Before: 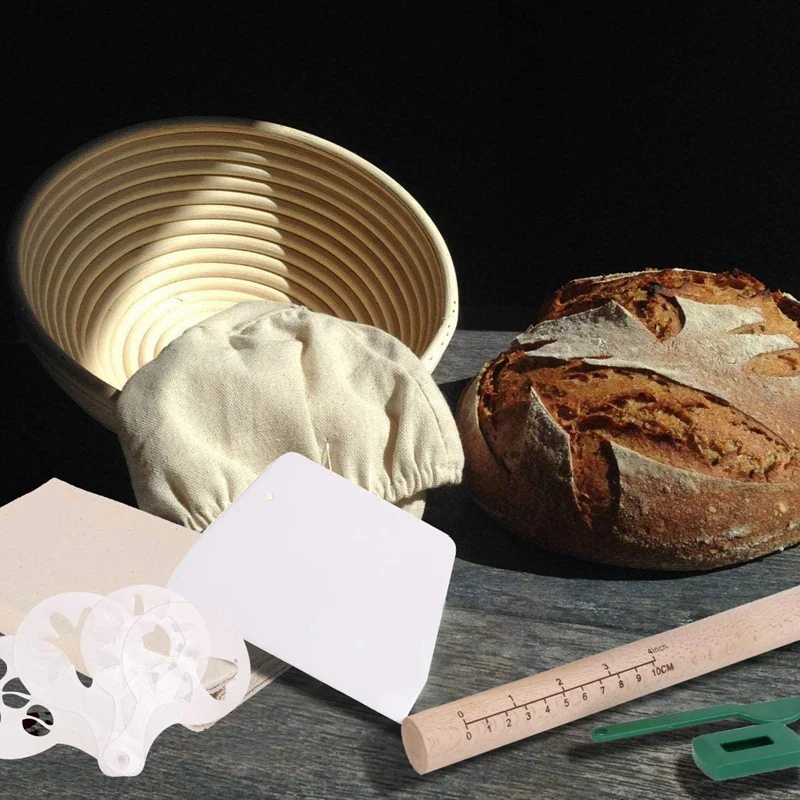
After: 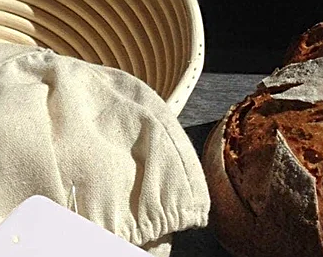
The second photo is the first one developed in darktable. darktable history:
crop: left 31.816%, top 32.198%, right 27.707%, bottom 35.629%
tone equalizer: edges refinement/feathering 500, mask exposure compensation -1.57 EV, preserve details no
sharpen: amount 0.5
